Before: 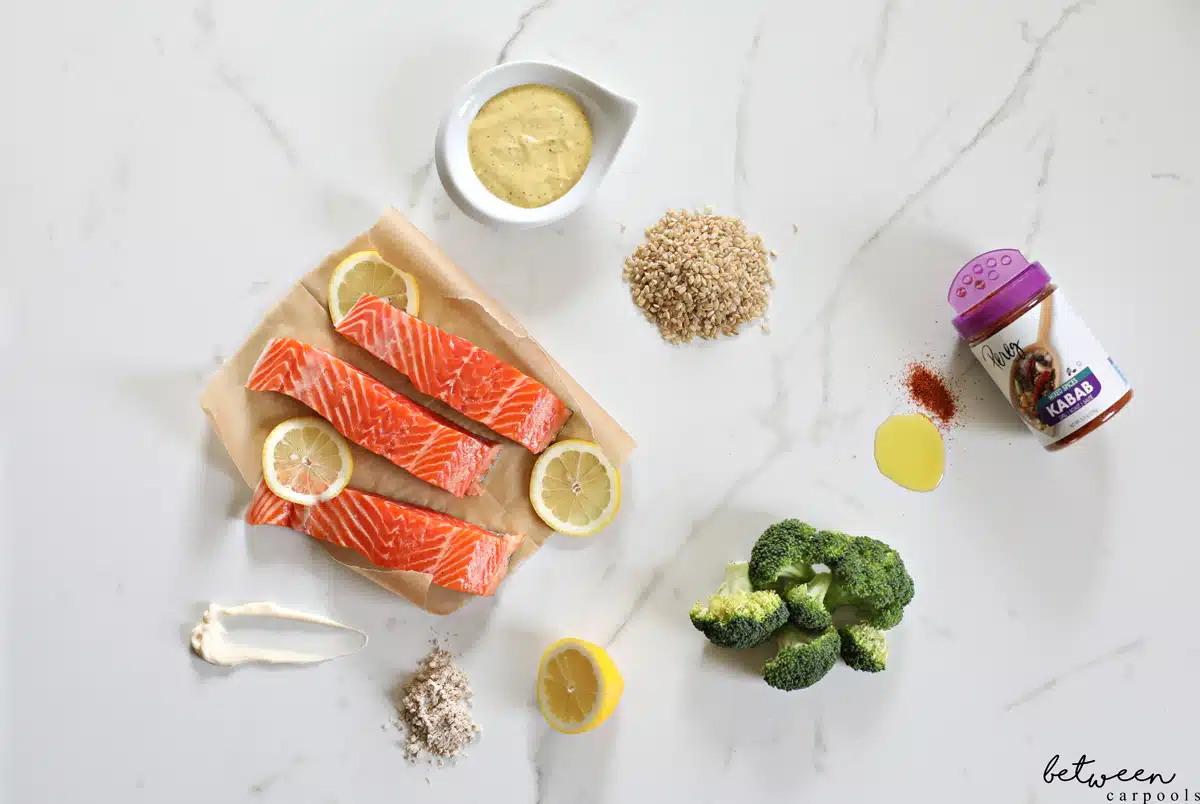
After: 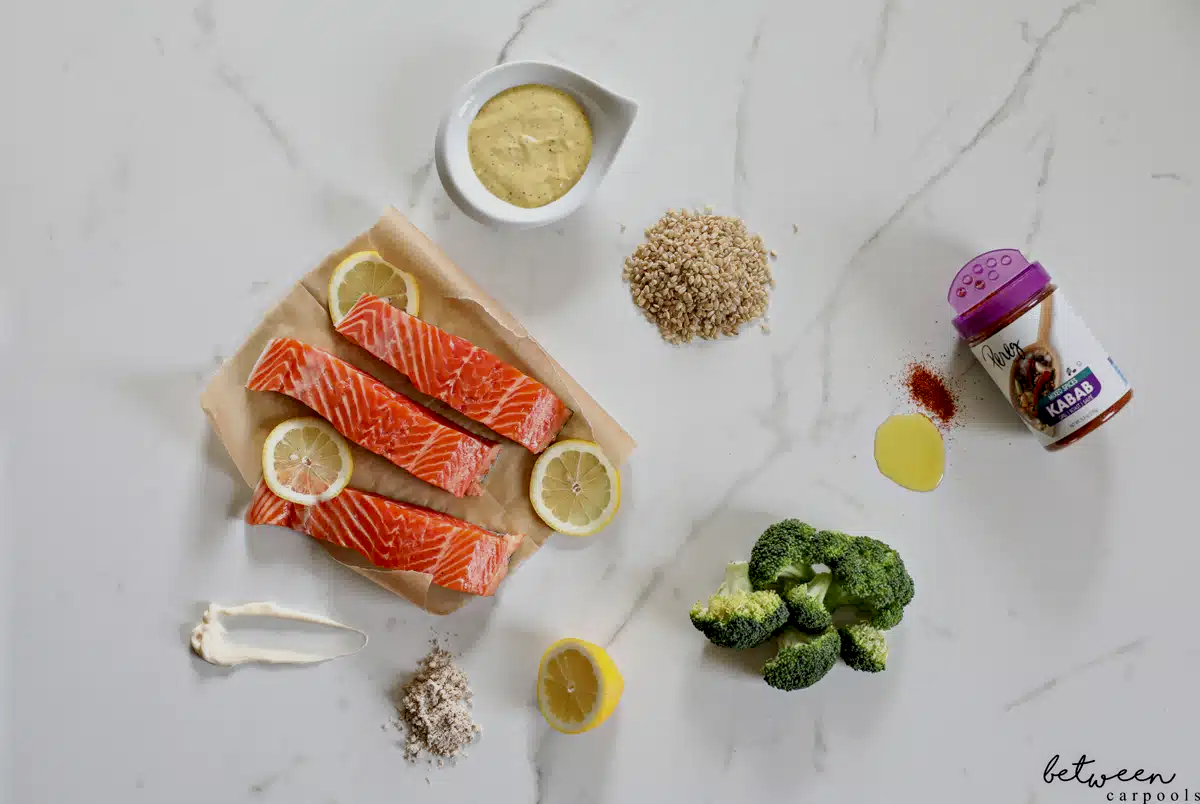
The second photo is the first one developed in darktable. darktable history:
exposure: black level correction 0.011, exposure -0.479 EV, compensate highlight preservation false
local contrast: on, module defaults
